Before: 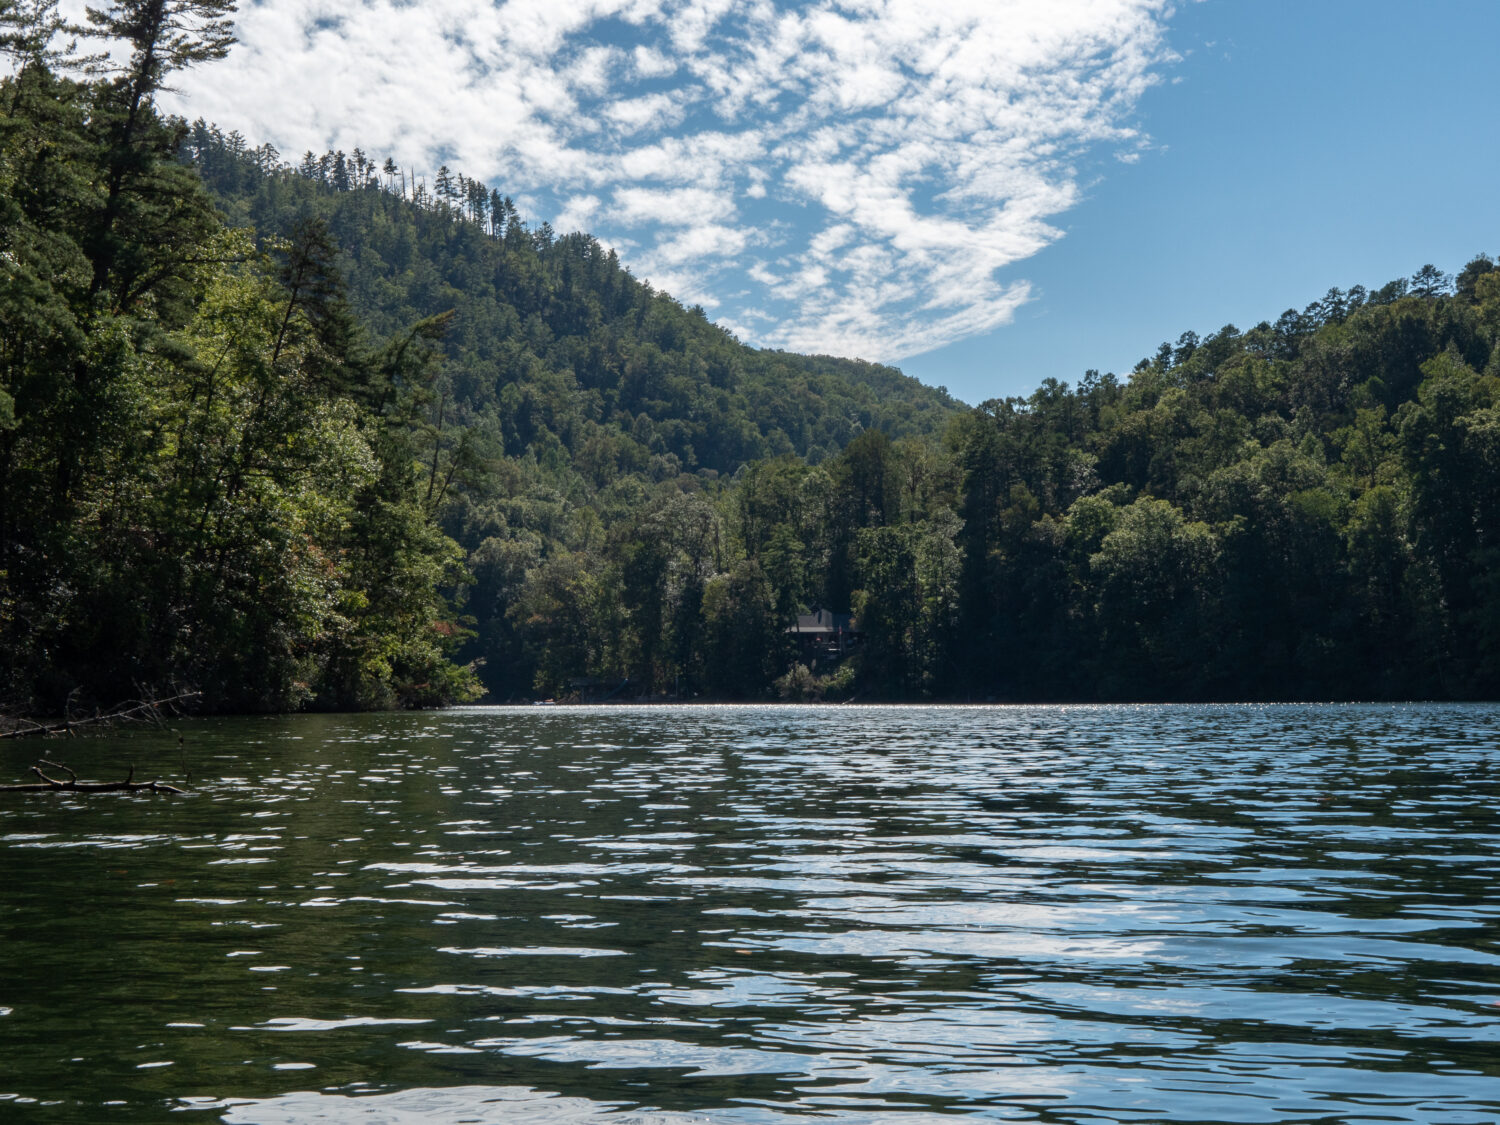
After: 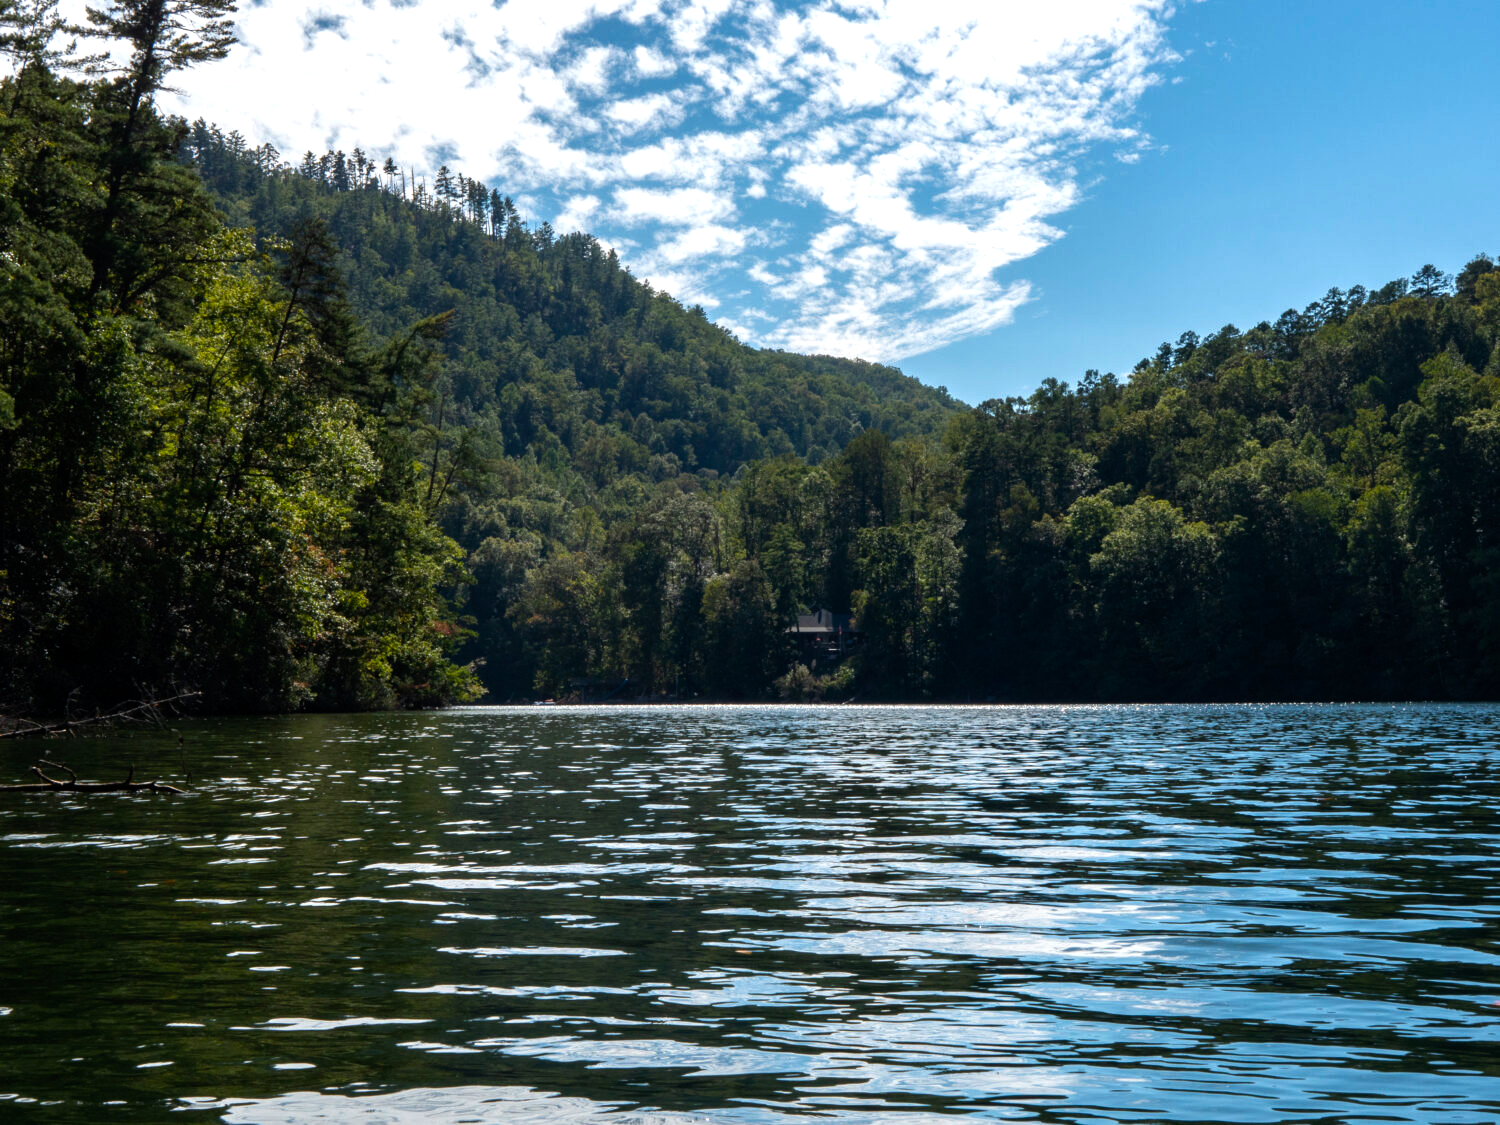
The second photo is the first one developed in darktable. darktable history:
color balance rgb: perceptual saturation grading › global saturation 25.076%, global vibrance 25.105%, contrast 19.501%
